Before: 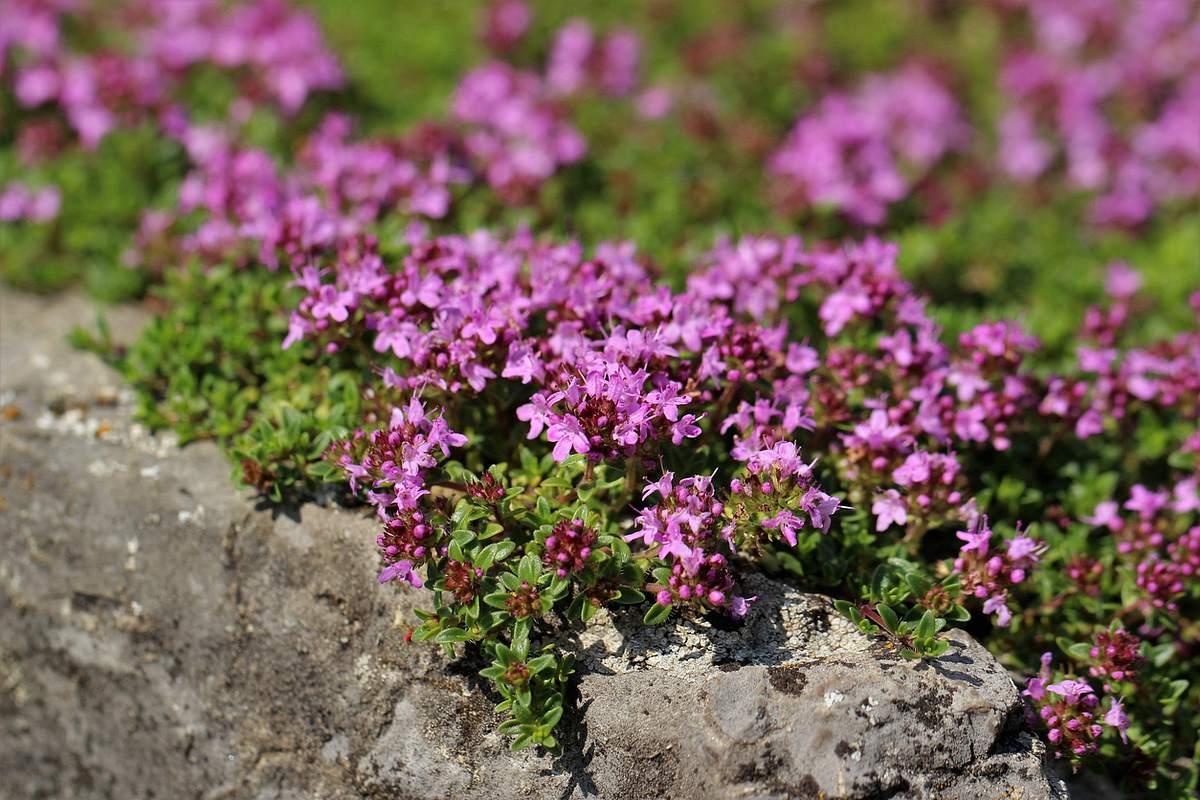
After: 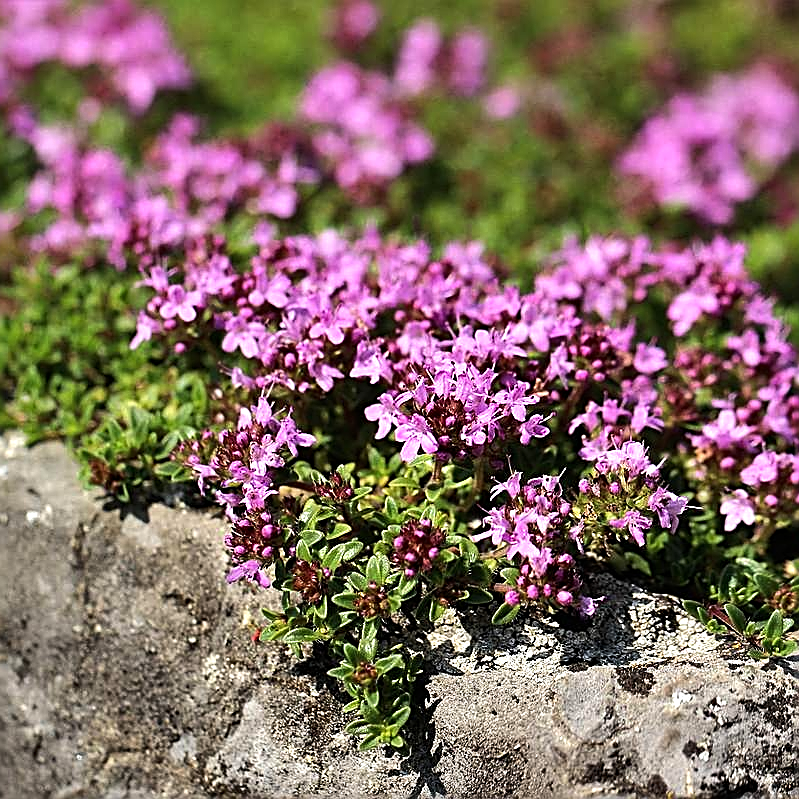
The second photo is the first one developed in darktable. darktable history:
sharpen: amount 0.901
tone equalizer: -8 EV -0.75 EV, -7 EV -0.7 EV, -6 EV -0.6 EV, -5 EV -0.4 EV, -3 EV 0.4 EV, -2 EV 0.6 EV, -1 EV 0.7 EV, +0 EV 0.75 EV, edges refinement/feathering 500, mask exposure compensation -1.57 EV, preserve details no
crop and rotate: left 12.673%, right 20.66%
